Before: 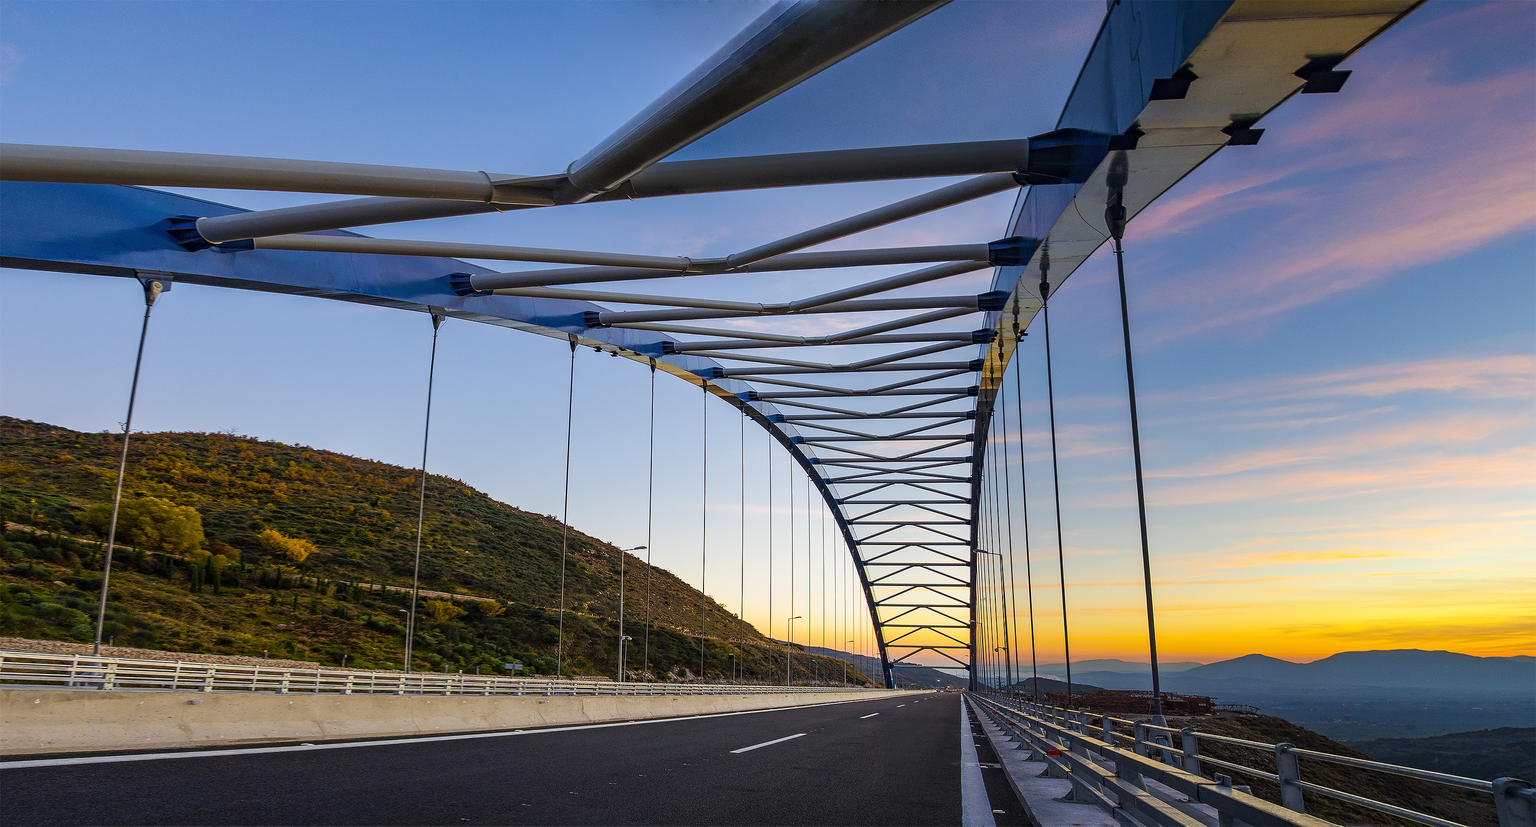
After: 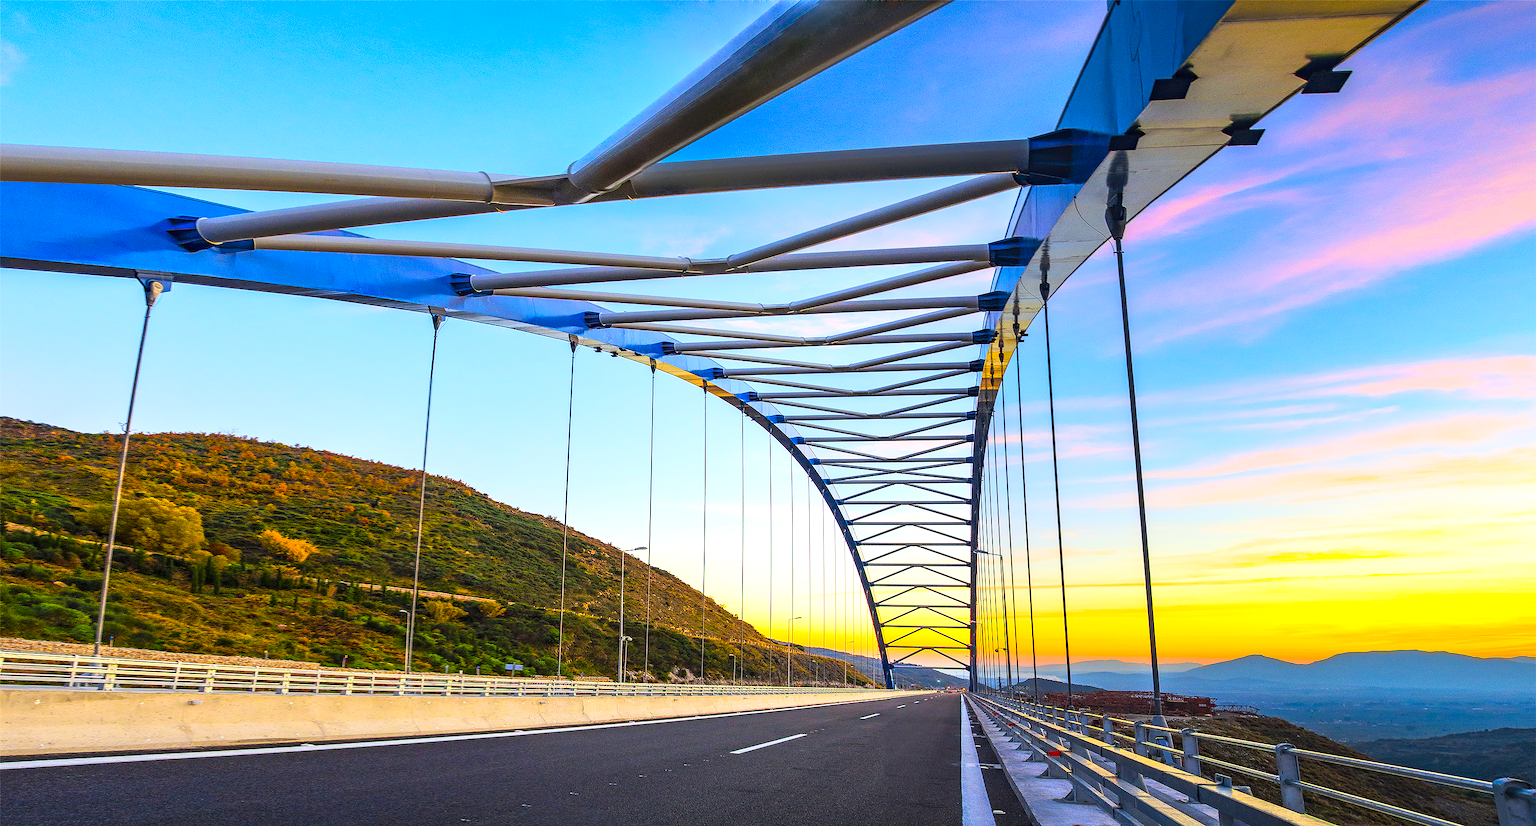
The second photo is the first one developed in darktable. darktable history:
exposure: exposure 0.6 EV, compensate exposure bias true, compensate highlight preservation false
crop: bottom 0.055%
contrast brightness saturation: contrast 0.201, brightness 0.201, saturation 0.789
